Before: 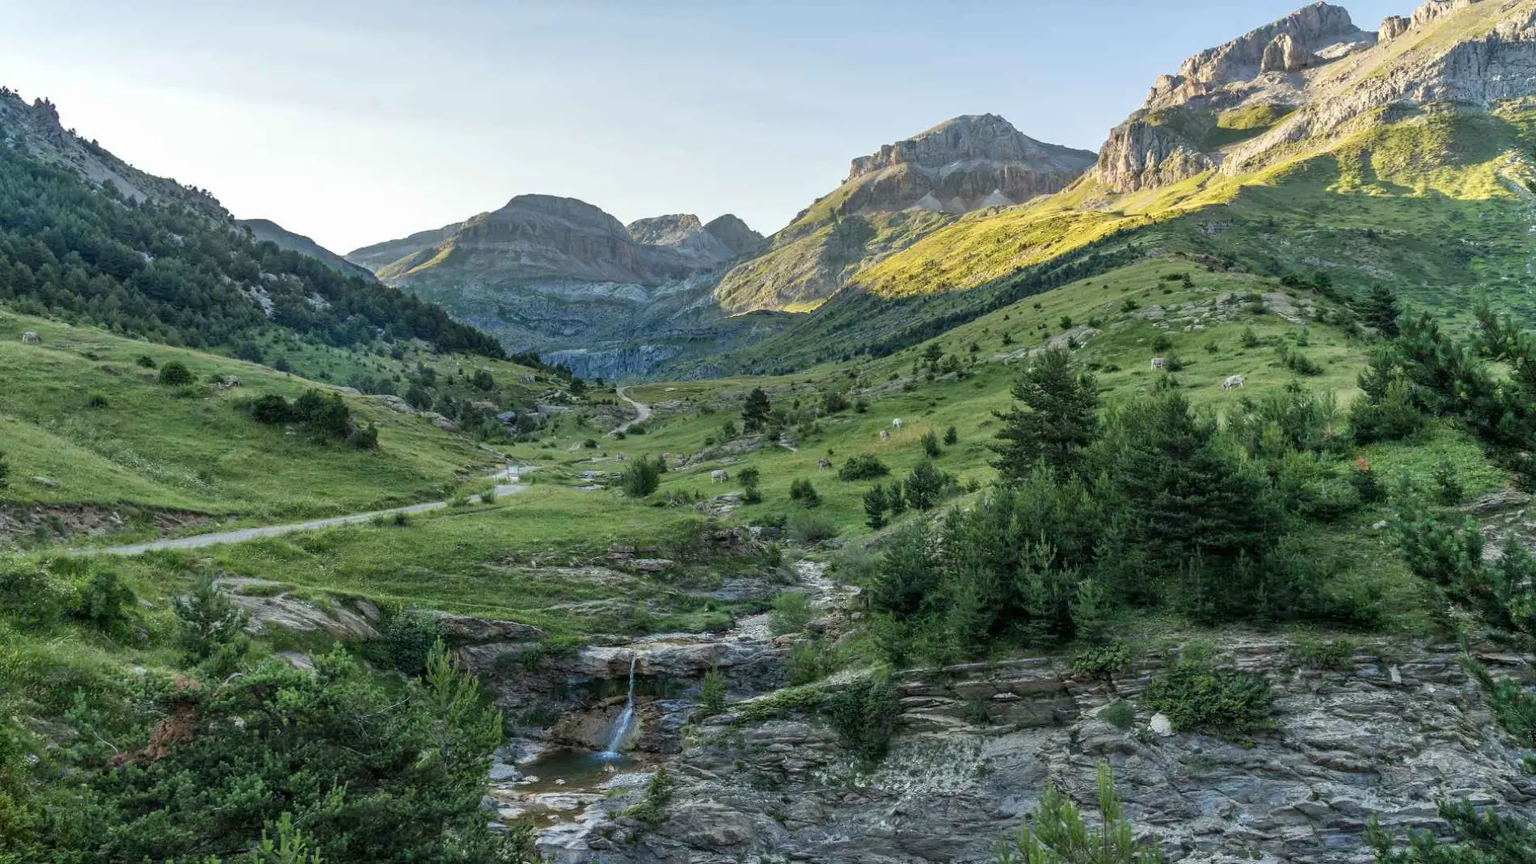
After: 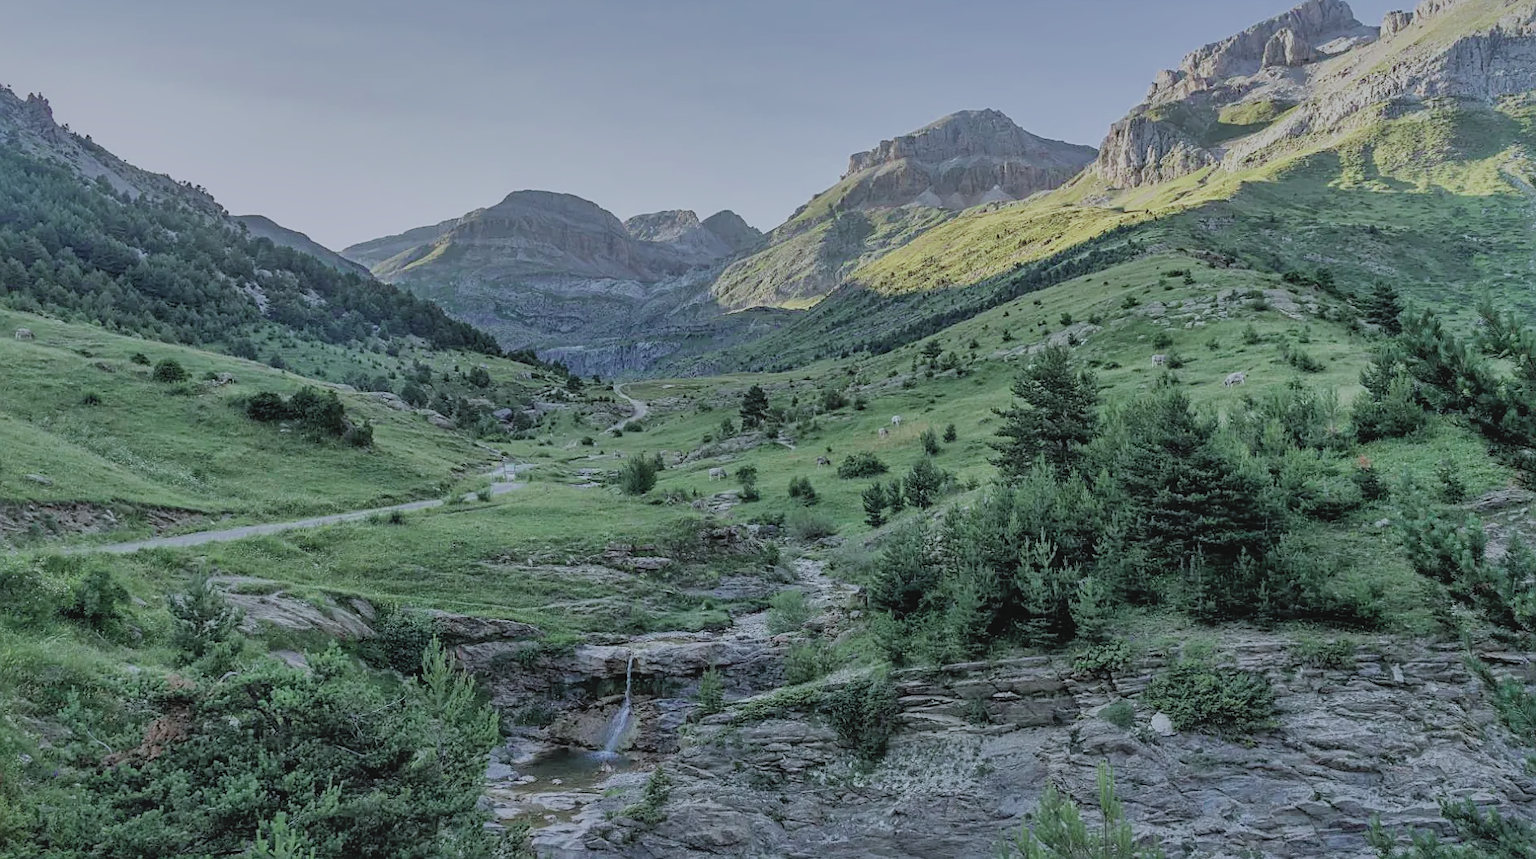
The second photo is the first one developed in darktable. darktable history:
crop: left 0.487%, top 0.656%, right 0.179%, bottom 0.504%
color balance rgb: perceptual saturation grading › global saturation 0.564%, contrast -10.477%
shadows and highlights: shadows 58.44, highlights -60.02
contrast brightness saturation: contrast -0.055, saturation -0.416
filmic rgb: black relative exposure -7.76 EV, white relative exposure 4.35 EV, hardness 3.75, latitude 38.56%, contrast 0.972, highlights saturation mix 9.06%, shadows ↔ highlights balance 4.38%, add noise in highlights 0.001, color science v3 (2019), use custom middle-gray values true, contrast in highlights soft
sharpen: on, module defaults
color calibration: output R [0.948, 0.091, -0.04, 0], output G [-0.3, 1.384, -0.085, 0], output B [-0.108, 0.061, 1.08, 0], illuminant as shot in camera, x 0.37, y 0.382, temperature 4320.47 K
